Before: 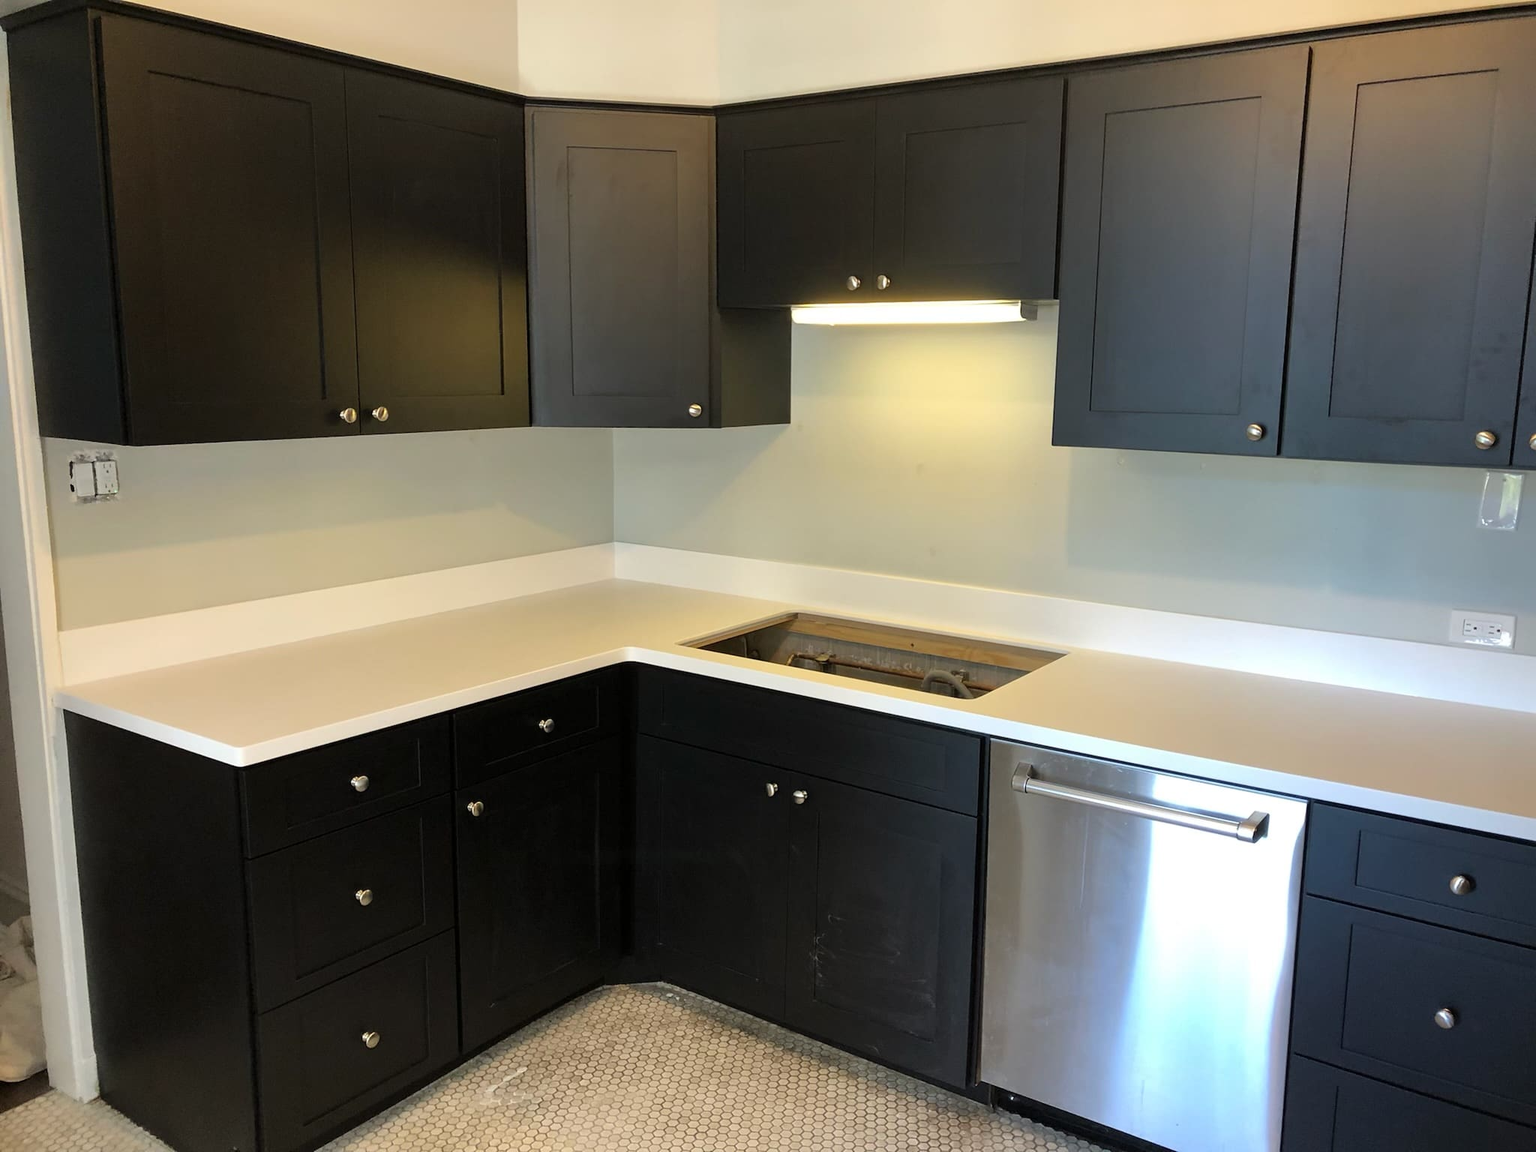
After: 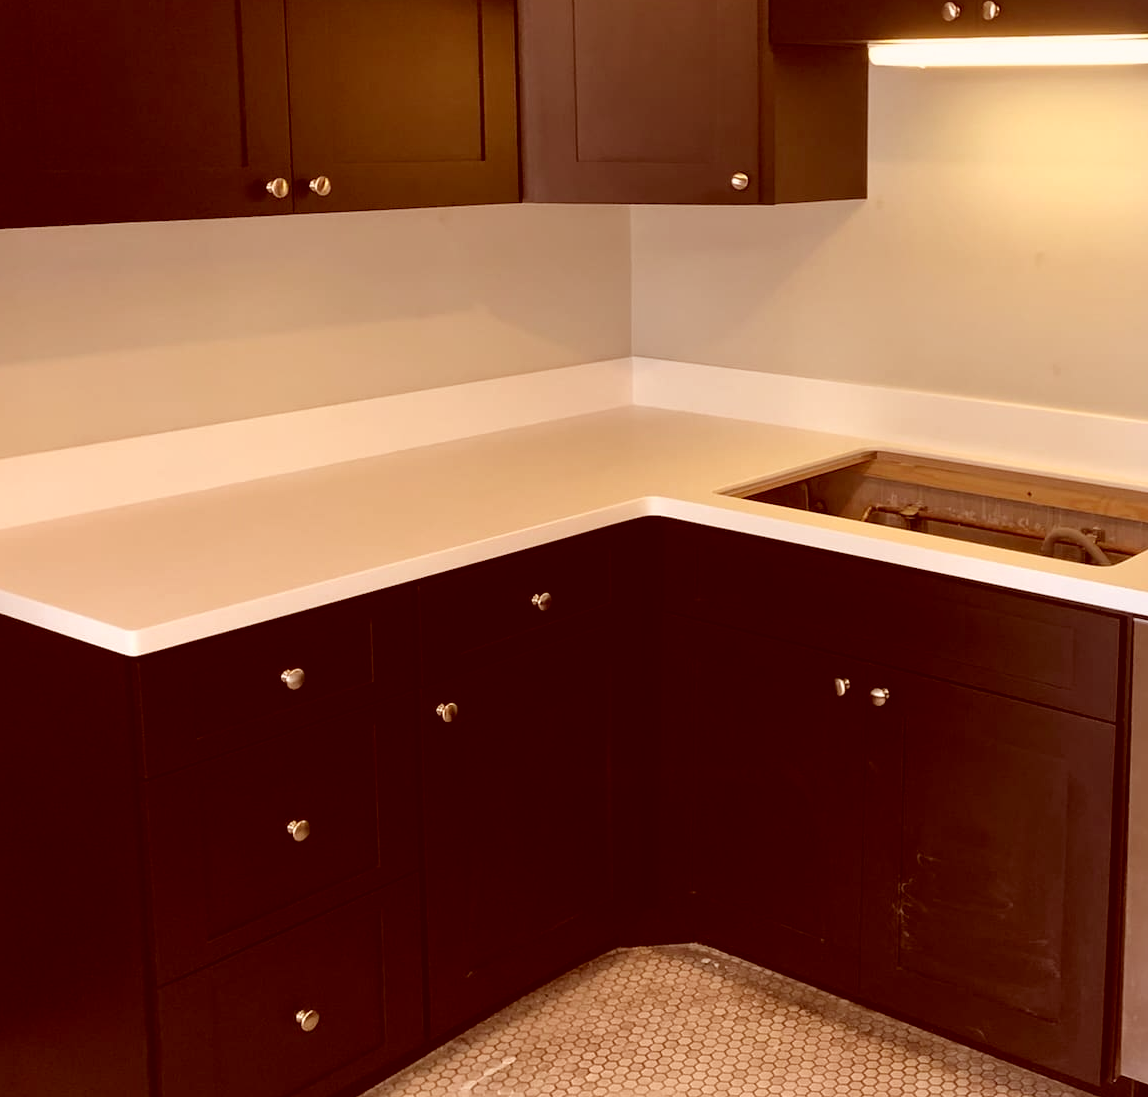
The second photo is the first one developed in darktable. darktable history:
color correction: highlights a* 9.27, highlights b* 8.85, shadows a* 39.42, shadows b* 39.68, saturation 0.778
crop: left 9.133%, top 23.858%, right 34.768%, bottom 4.67%
